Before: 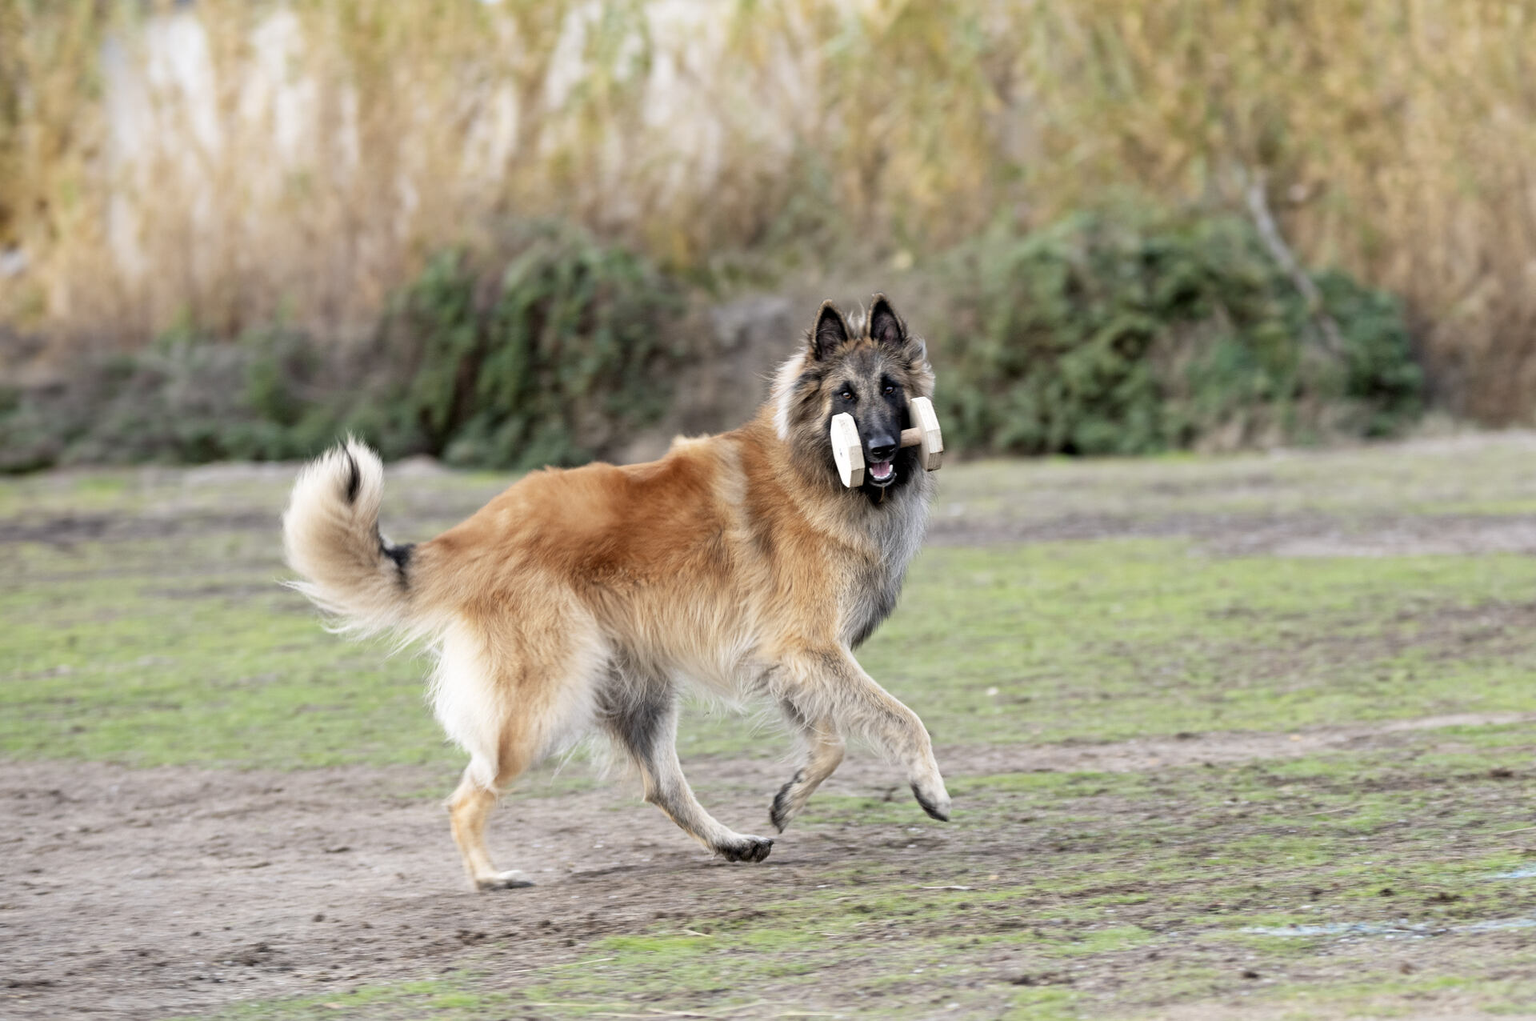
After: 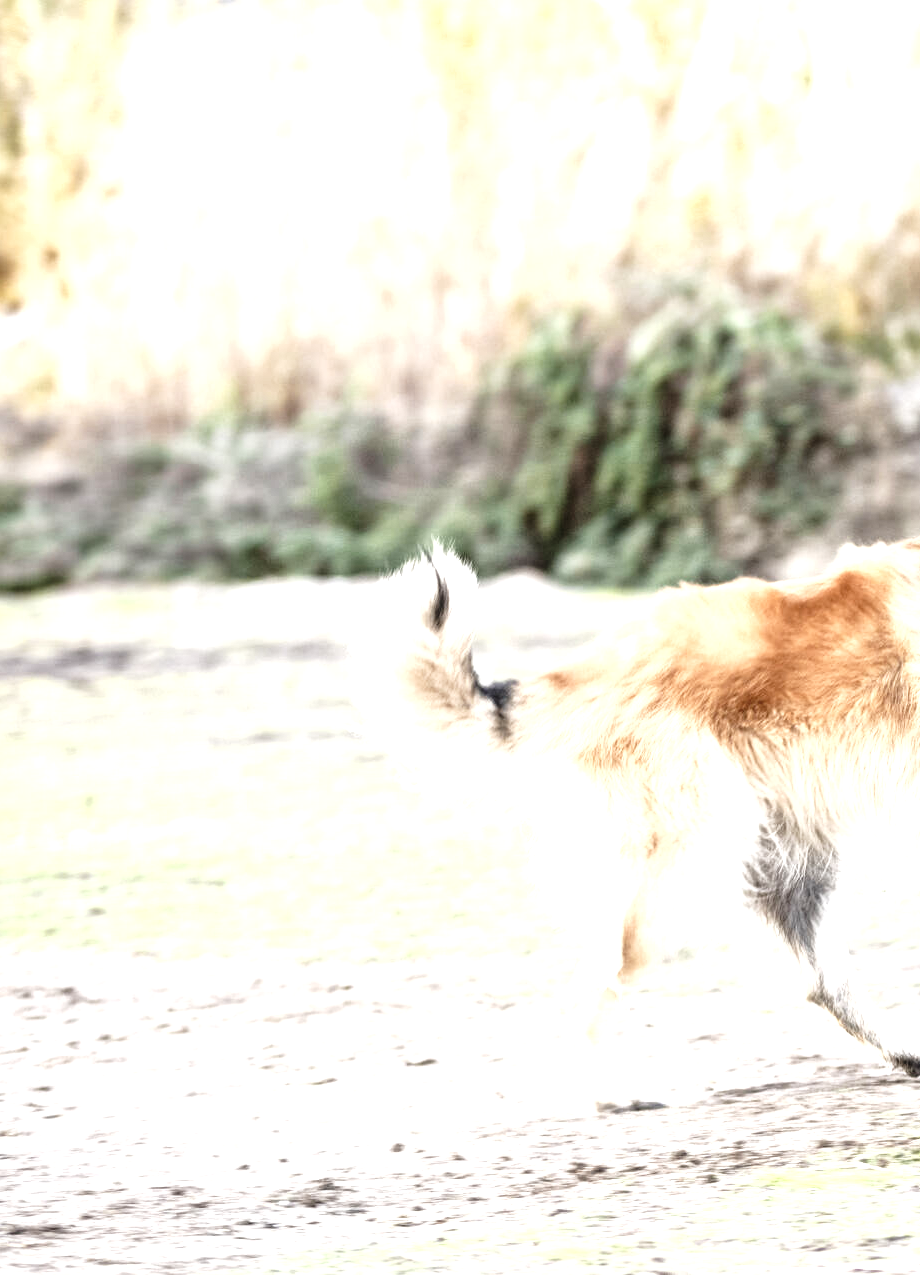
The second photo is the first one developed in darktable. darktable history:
local contrast: on, module defaults
crop and rotate: left 0.058%, top 0%, right 51.987%
shadows and highlights: shadows 25.3, highlights -25.66
levels: levels [0, 0.492, 0.984]
tone curve: curves: ch0 [(0, 0.036) (0.119, 0.115) (0.466, 0.498) (0.715, 0.767) (0.817, 0.865) (1, 0.998)]; ch1 [(0, 0) (0.377, 0.424) (0.442, 0.491) (0.487, 0.502) (0.514, 0.512) (0.536, 0.577) (0.66, 0.724) (1, 1)]; ch2 [(0, 0) (0.38, 0.405) (0.463, 0.443) (0.492, 0.486) (0.526, 0.541) (0.578, 0.598) (1, 1)], preserve colors none
exposure: black level correction 0, exposure 1.556 EV, compensate highlight preservation false
contrast brightness saturation: contrast 0.056, brightness -0.013, saturation -0.232
